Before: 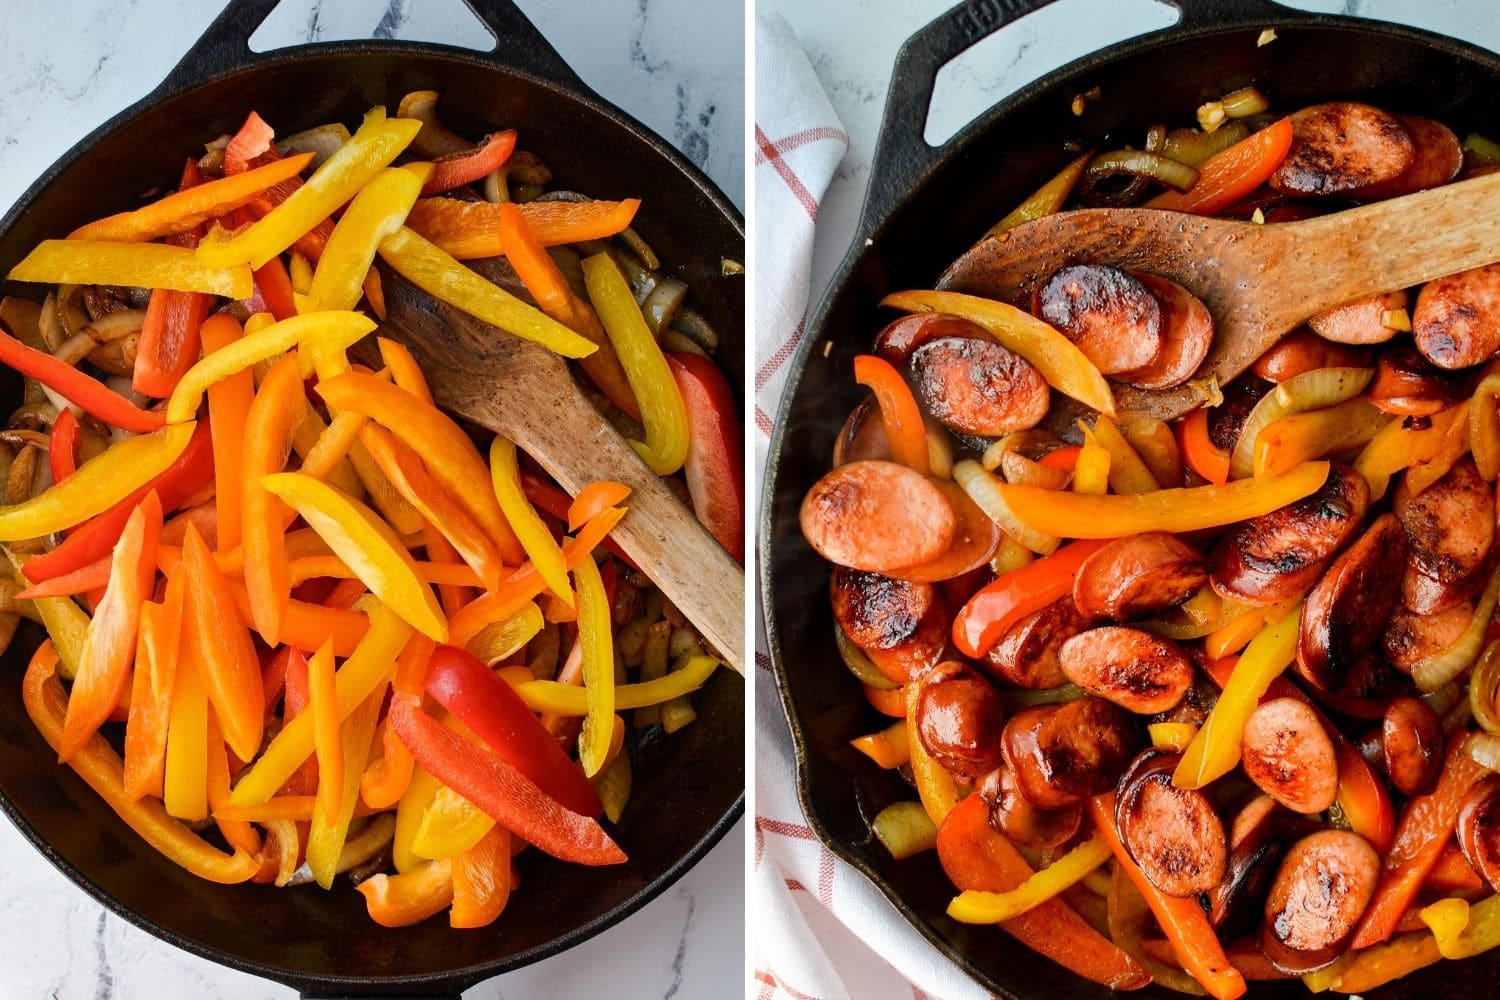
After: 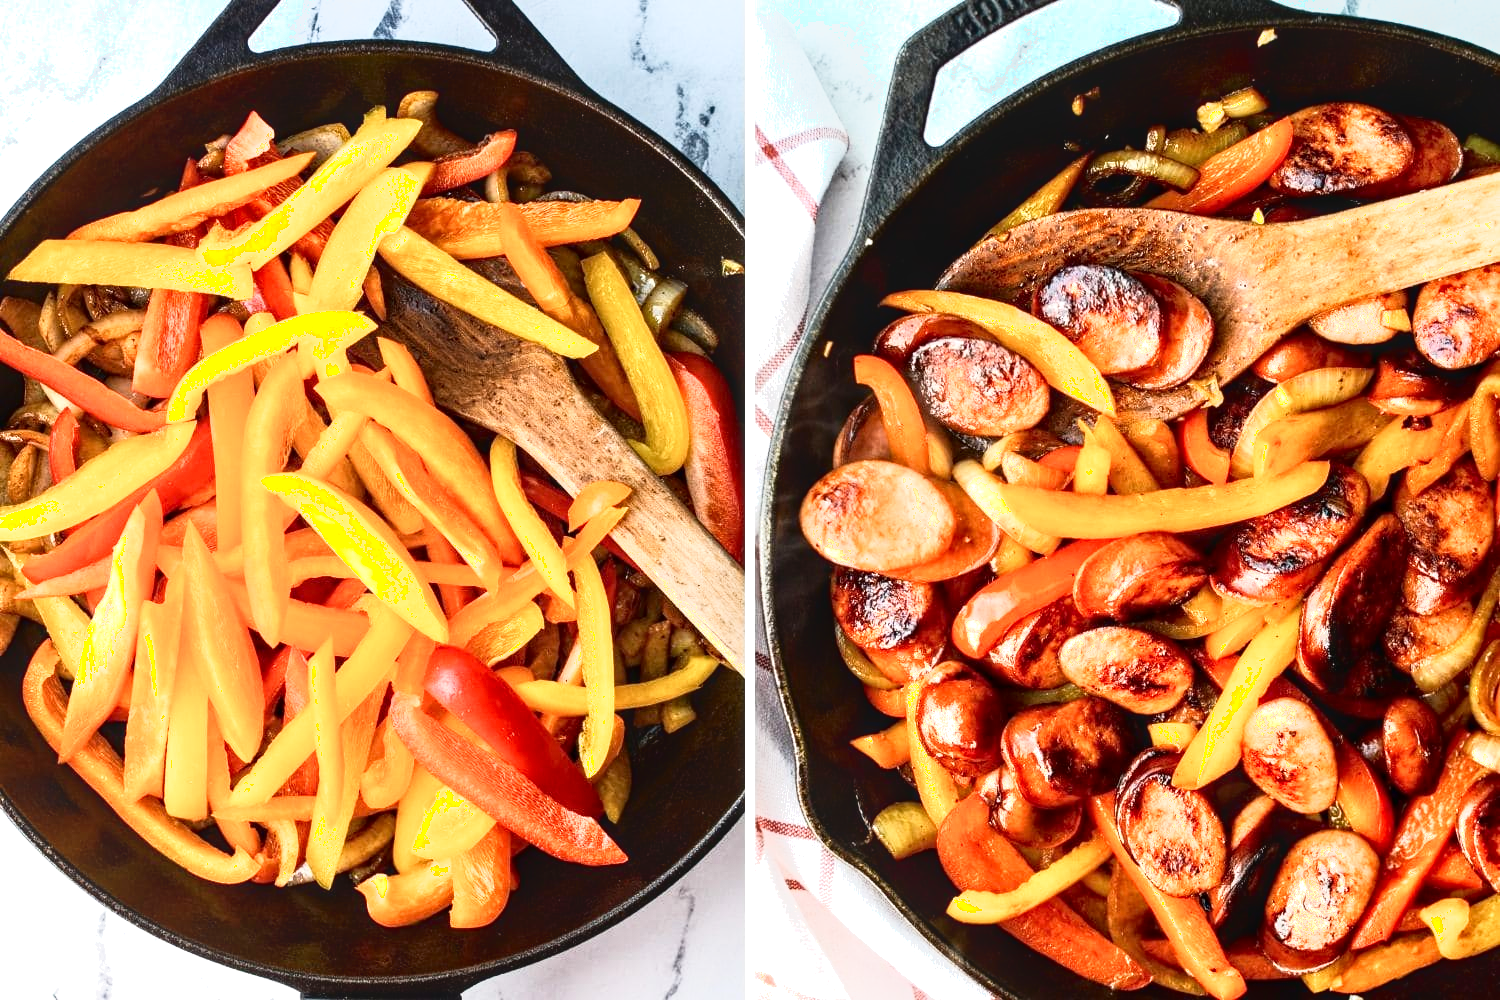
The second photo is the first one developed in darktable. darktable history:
shadows and highlights: shadows -62.9, white point adjustment -5.19, highlights 61.79
exposure: exposure 1 EV, compensate exposure bias true, compensate highlight preservation false
local contrast: on, module defaults
